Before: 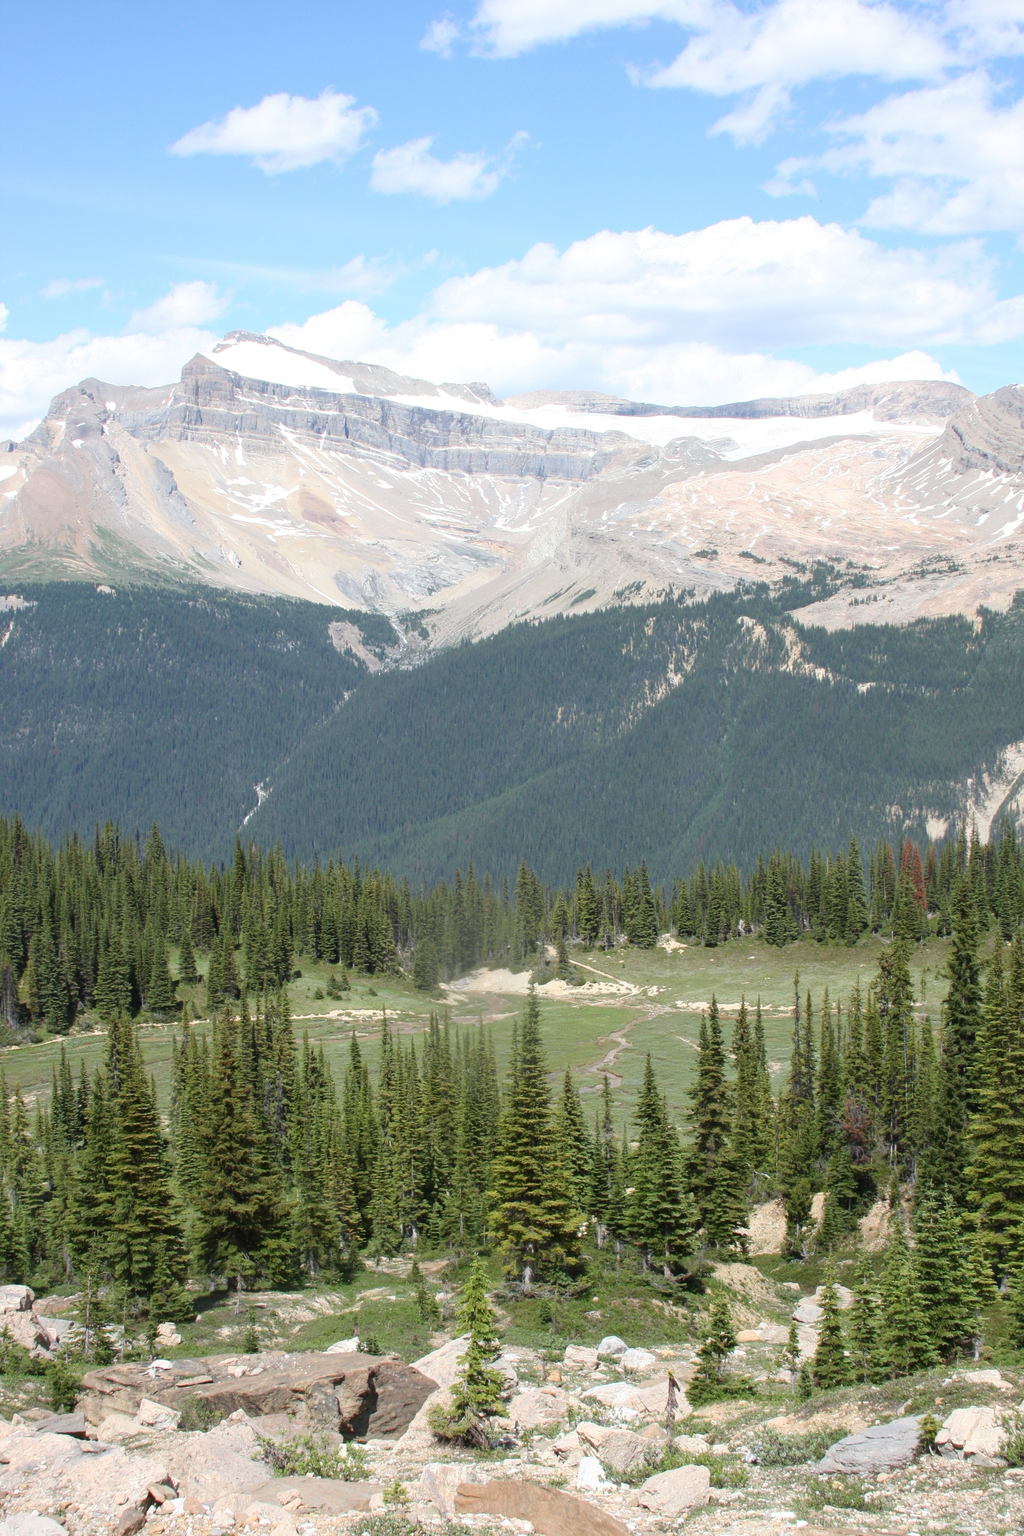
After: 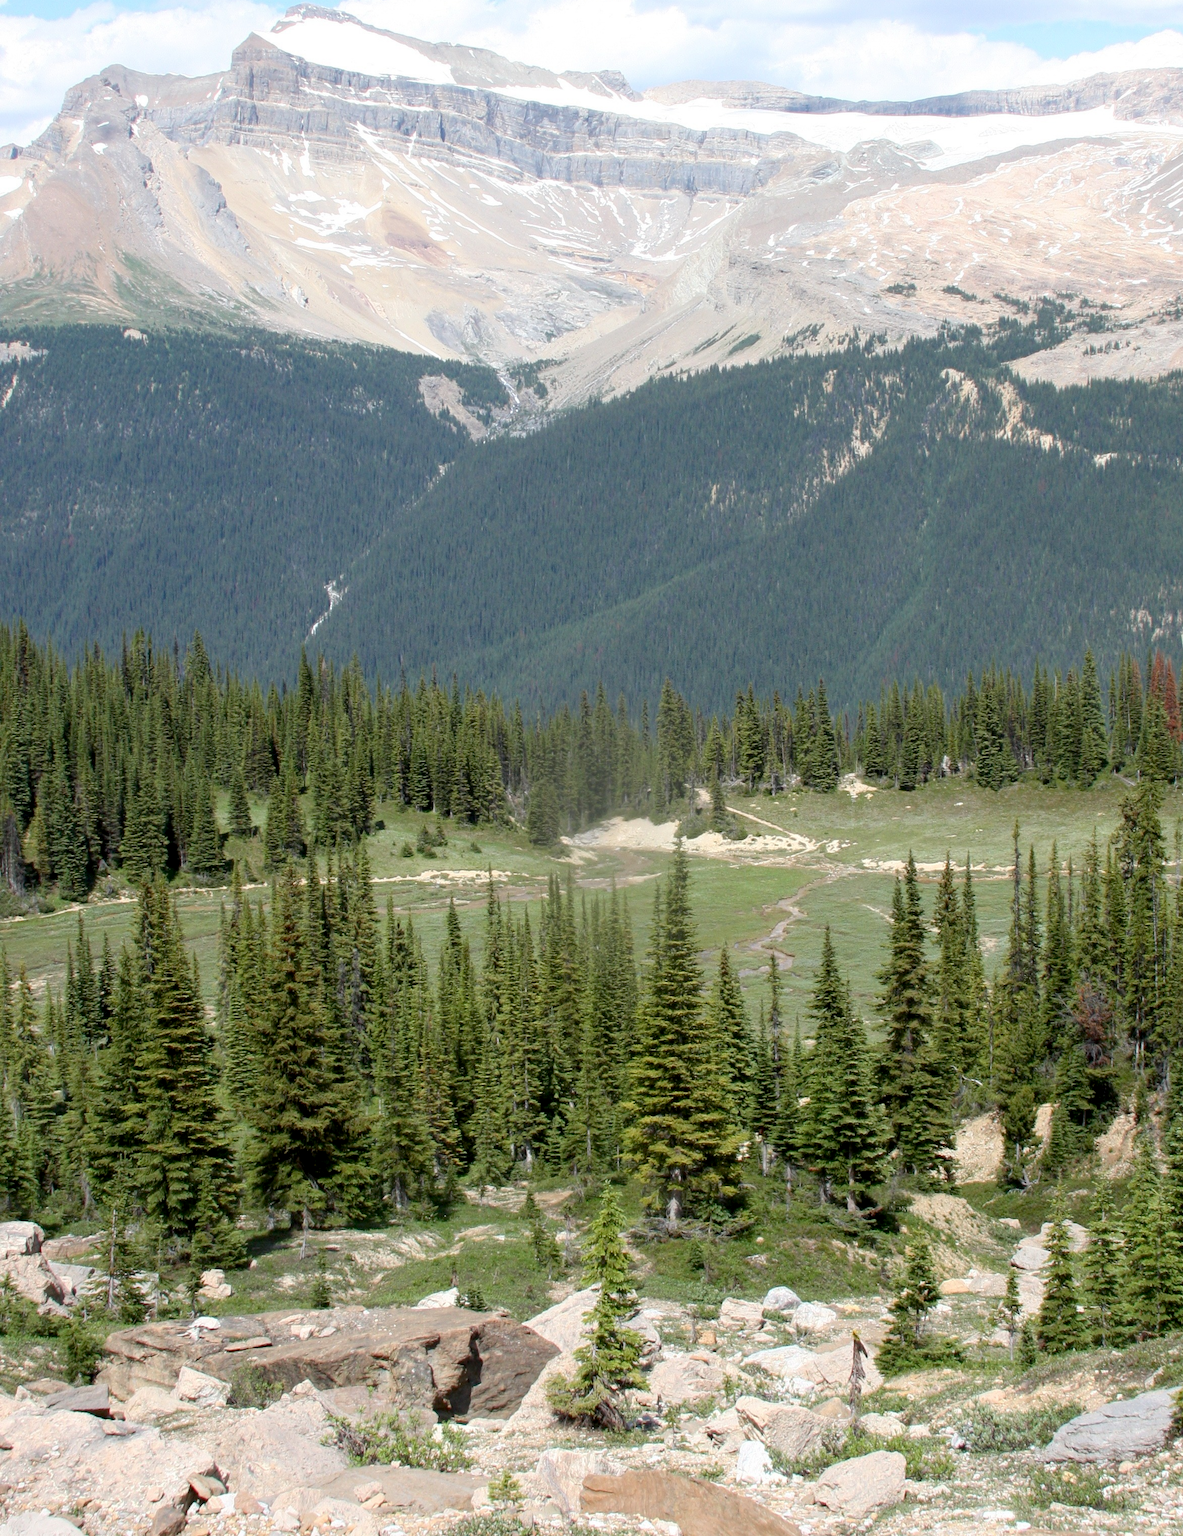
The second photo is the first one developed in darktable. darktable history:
tone equalizer: on, module defaults
crop: top 21.324%, right 9.369%, bottom 0.271%
exposure: black level correction 0.009, compensate exposure bias true, compensate highlight preservation false
